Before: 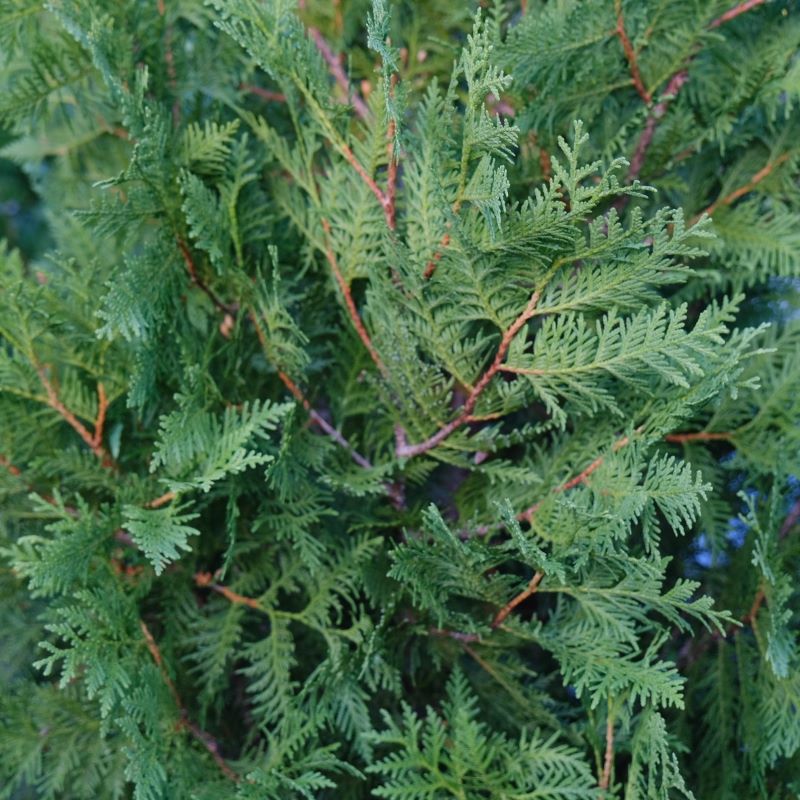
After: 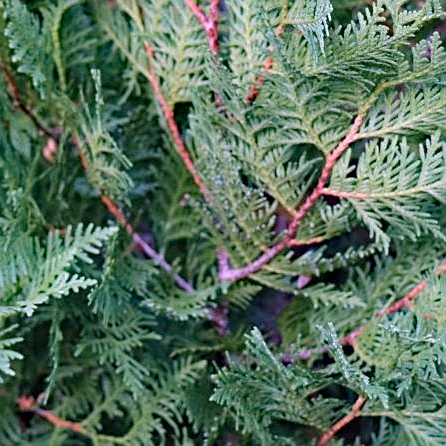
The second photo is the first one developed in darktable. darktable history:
color correction: highlights a* 15.46, highlights b* -20.56
crop and rotate: left 22.13%, top 22.054%, right 22.026%, bottom 22.102%
tone equalizer: on, module defaults
sharpen: on, module defaults
contrast brightness saturation: contrast 0.05, brightness 0.06, saturation 0.01
haze removal: strength 0.42, compatibility mode true, adaptive false
exposure: exposure 0.29 EV, compensate highlight preservation false
